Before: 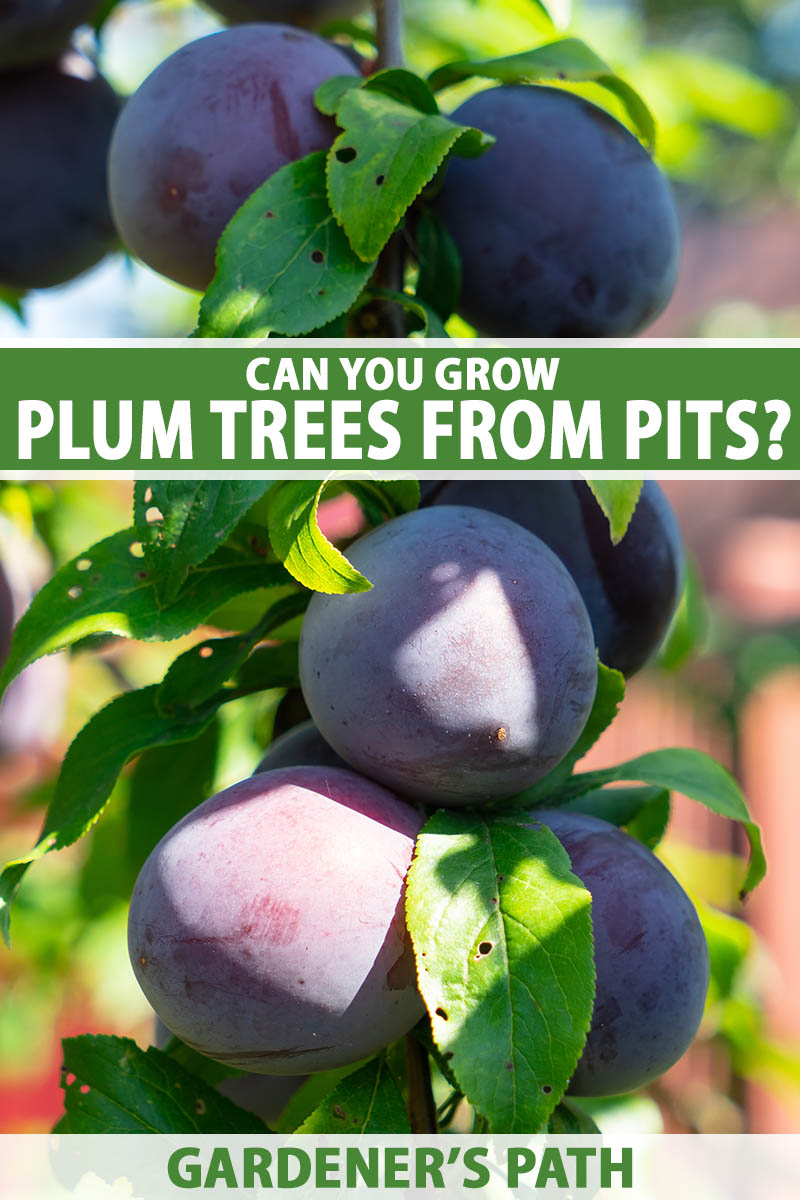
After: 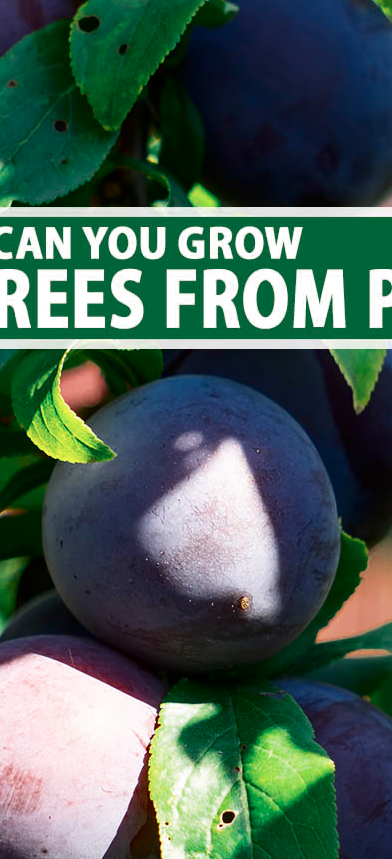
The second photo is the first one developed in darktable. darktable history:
crop: left 32.245%, top 10.921%, right 18.708%, bottom 17.482%
contrast brightness saturation: contrast 0.193, brightness -0.109, saturation 0.213
color zones: curves: ch0 [(0, 0.5) (0.125, 0.4) (0.25, 0.5) (0.375, 0.4) (0.5, 0.4) (0.625, 0.35) (0.75, 0.35) (0.875, 0.5)]; ch1 [(0, 0.35) (0.125, 0.45) (0.25, 0.35) (0.375, 0.35) (0.5, 0.35) (0.625, 0.35) (0.75, 0.45) (0.875, 0.35)]; ch2 [(0, 0.6) (0.125, 0.5) (0.25, 0.5) (0.375, 0.6) (0.5, 0.6) (0.625, 0.5) (0.75, 0.5) (0.875, 0.5)]
